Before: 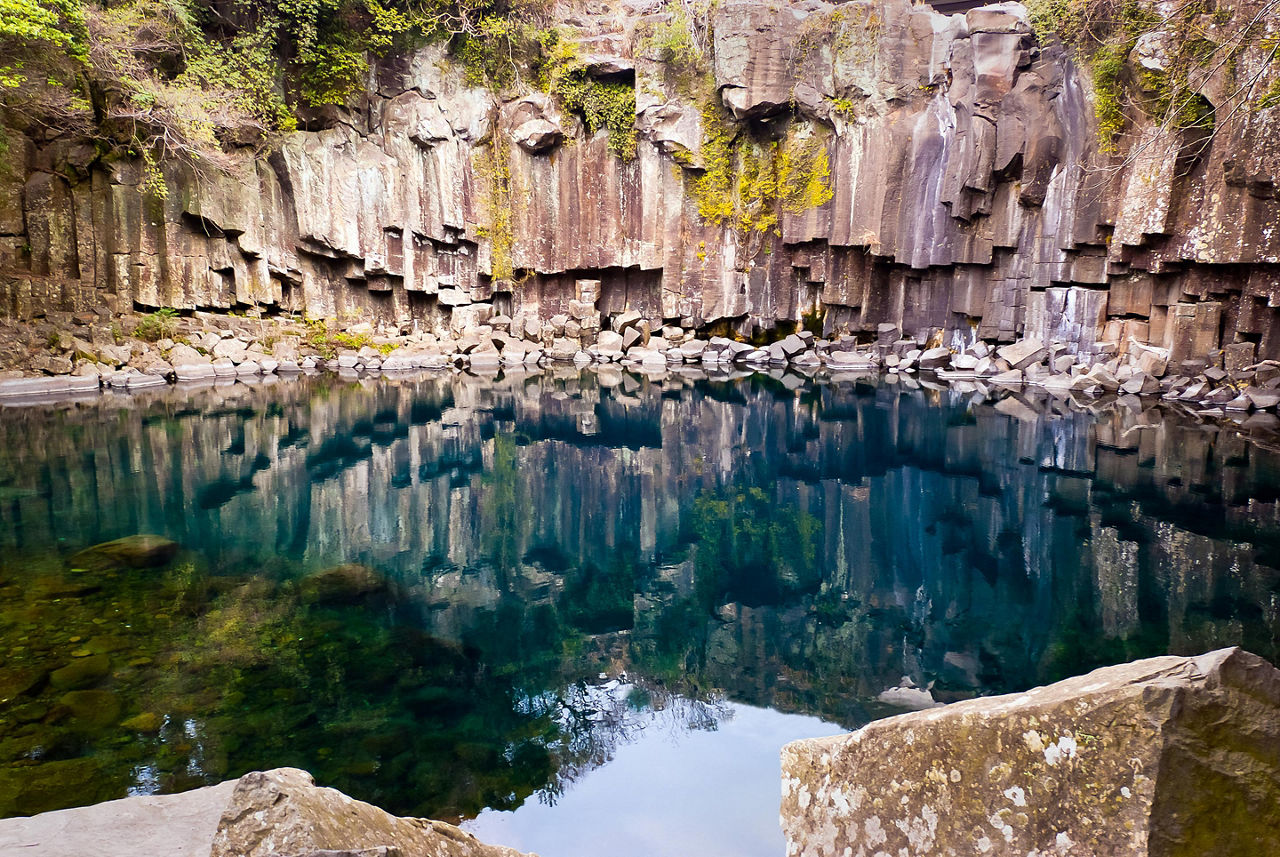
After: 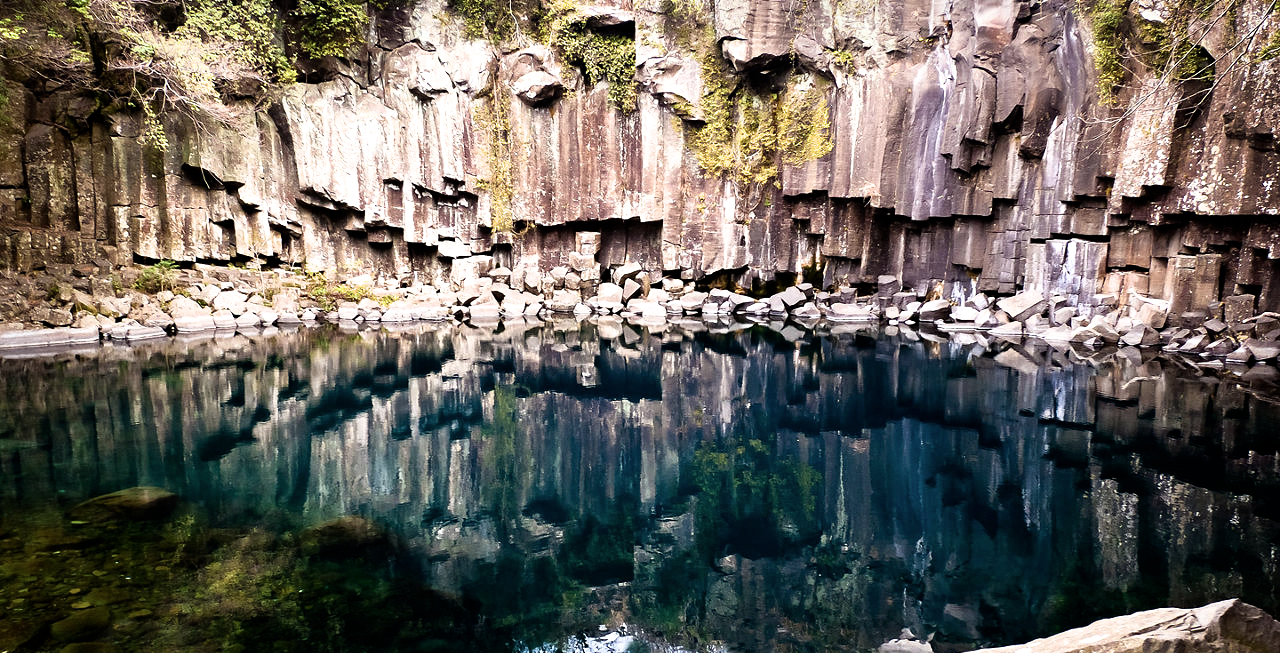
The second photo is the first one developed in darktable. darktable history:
color calibration: illuminant same as pipeline (D50), adaptation XYZ, x 0.346, y 0.357, temperature 5013.15 K, gamut compression 2.99
crop: top 5.671%, bottom 18.122%
filmic rgb: black relative exposure -7.97 EV, white relative exposure 2.18 EV, threshold 3.02 EV, hardness 6.93, enable highlight reconstruction true
